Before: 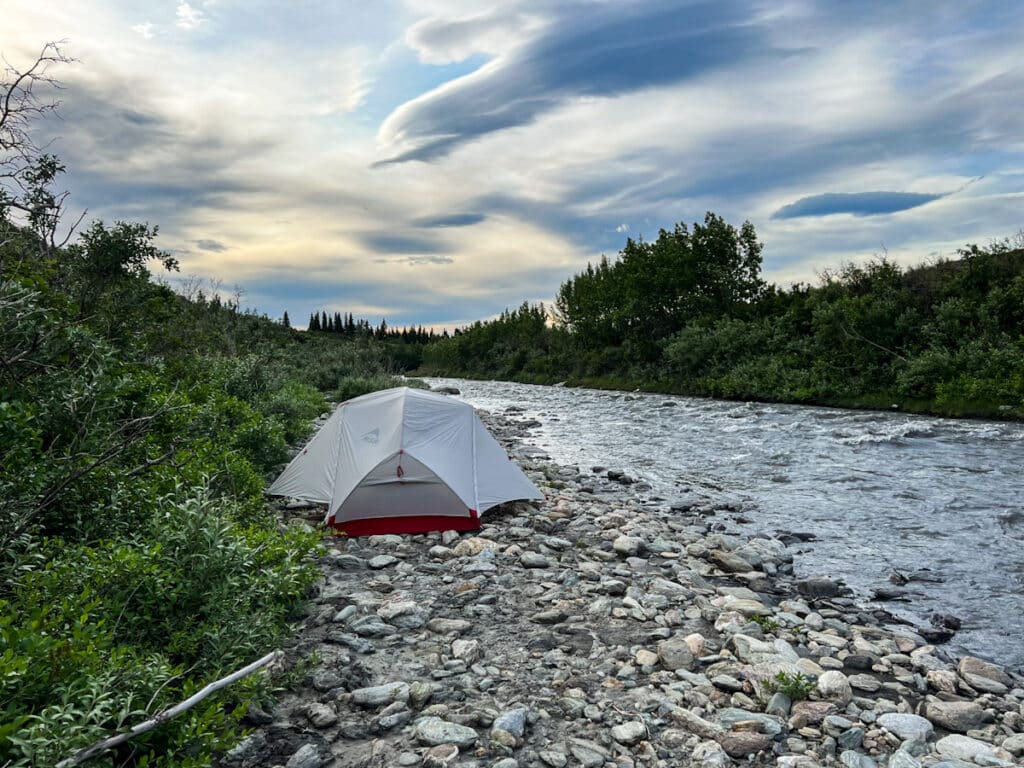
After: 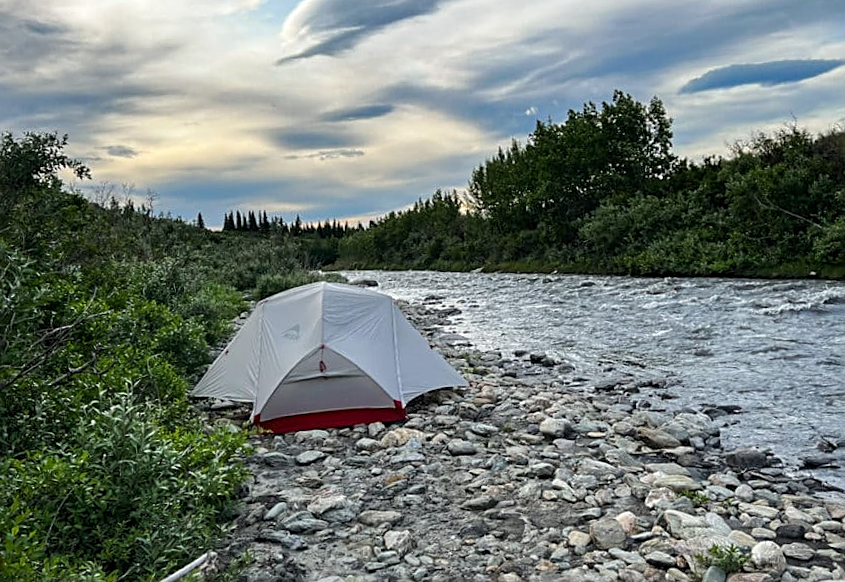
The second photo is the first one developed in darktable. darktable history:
rotate and perspective: rotation -3.18°, automatic cropping off
tone equalizer: -8 EV -1.84 EV, -7 EV -1.16 EV, -6 EV -1.62 EV, smoothing diameter 25%, edges refinement/feathering 10, preserve details guided filter
crop: left 9.712%, top 16.928%, right 10.845%, bottom 12.332%
sharpen: on, module defaults
rgb curve: mode RGB, independent channels
